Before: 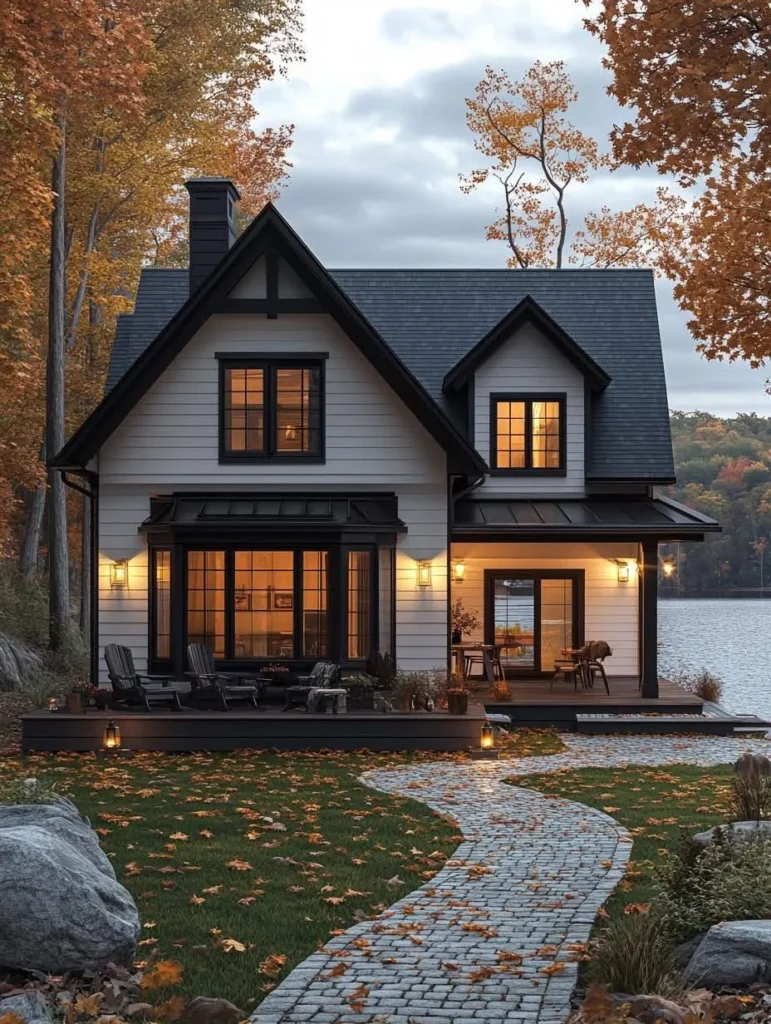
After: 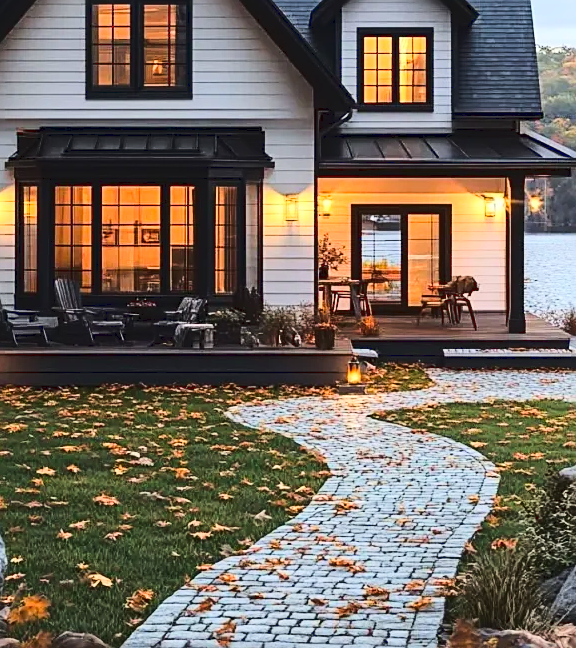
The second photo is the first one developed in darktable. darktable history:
tone curve: curves: ch0 [(0, 0) (0.003, 0.049) (0.011, 0.052) (0.025, 0.057) (0.044, 0.069) (0.069, 0.076) (0.1, 0.09) (0.136, 0.111) (0.177, 0.15) (0.224, 0.197) (0.277, 0.267) (0.335, 0.366) (0.399, 0.477) (0.468, 0.561) (0.543, 0.651) (0.623, 0.733) (0.709, 0.804) (0.801, 0.869) (0.898, 0.924) (1, 1)], color space Lab, linked channels, preserve colors none
sharpen: on, module defaults
contrast brightness saturation: contrast 0.237, brightness 0.258, saturation 0.373
crop and rotate: left 17.298%, top 35.652%, right 7.885%, bottom 0.993%
